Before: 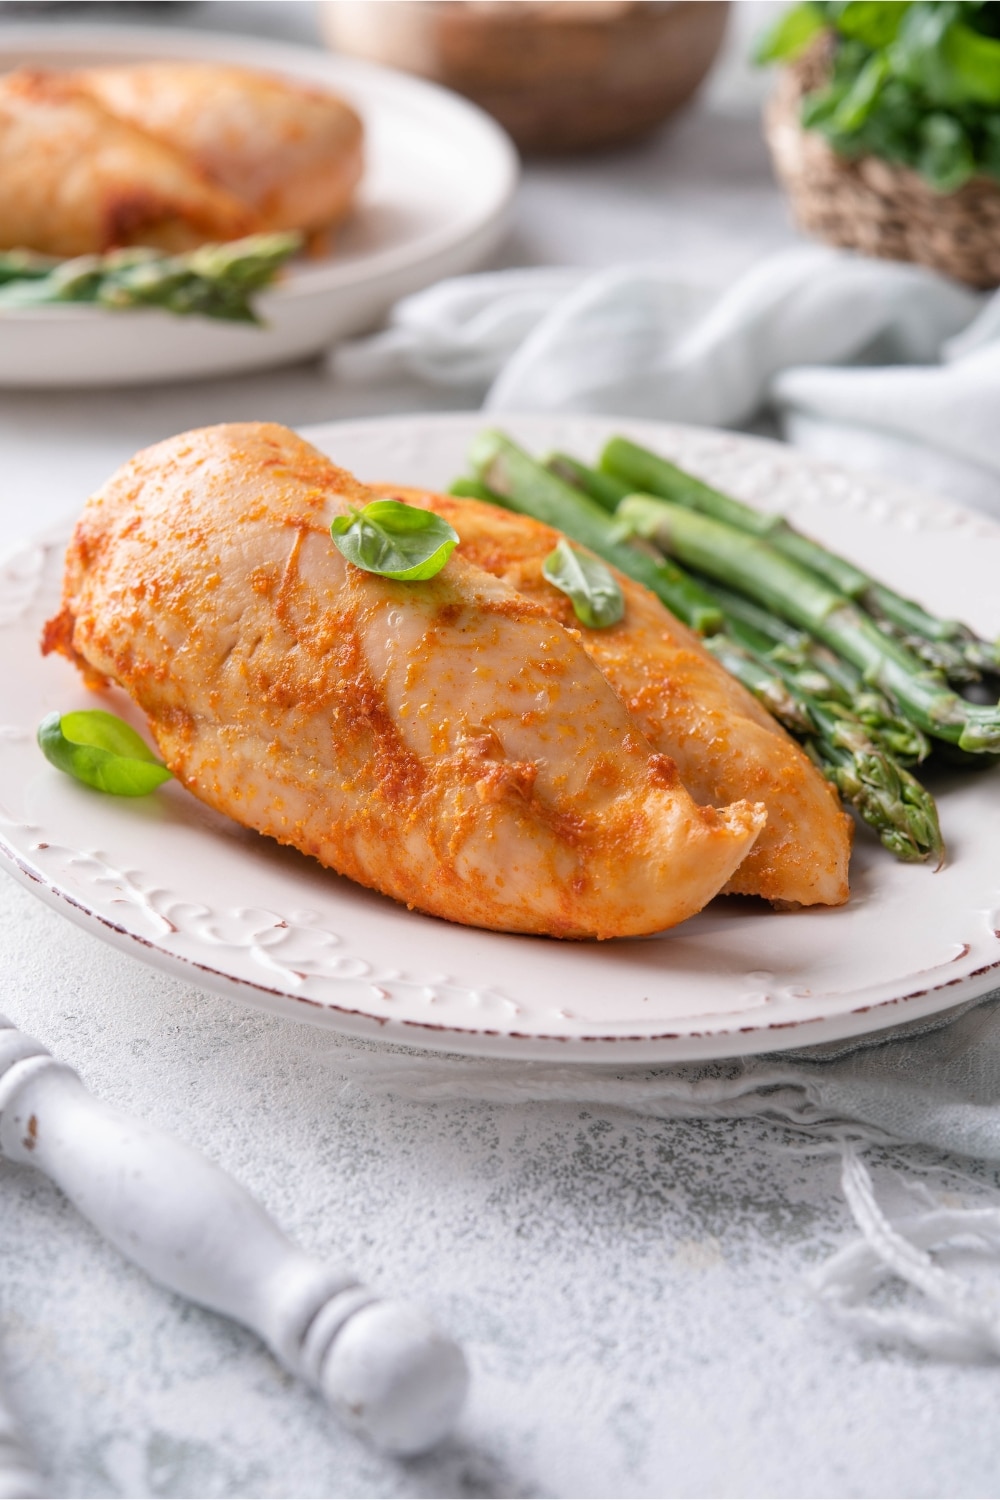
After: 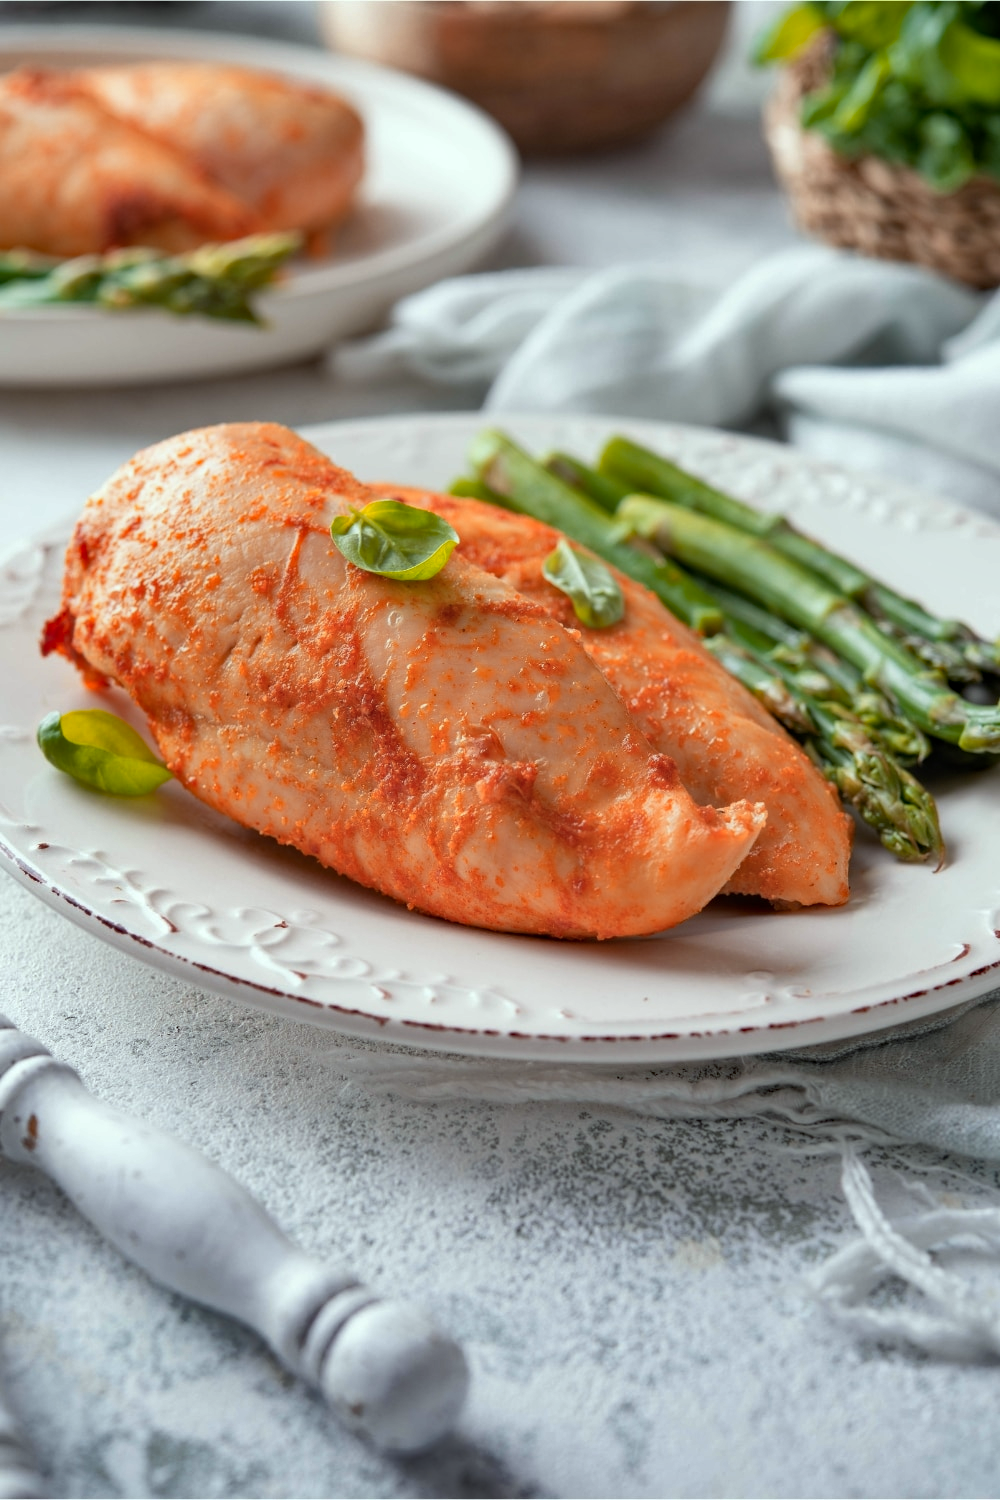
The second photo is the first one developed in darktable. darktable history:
shadows and highlights: soften with gaussian
haze removal: strength 0.285, distance 0.25, compatibility mode true, adaptive false
color zones: curves: ch1 [(0, 0.469) (0.072, 0.457) (0.243, 0.494) (0.429, 0.5) (0.571, 0.5) (0.714, 0.5) (0.857, 0.5) (1, 0.469)]; ch2 [(0, 0.499) (0.143, 0.467) (0.242, 0.436) (0.429, 0.493) (0.571, 0.5) (0.714, 0.5) (0.857, 0.5) (1, 0.499)]
tone equalizer: edges refinement/feathering 500, mask exposure compensation -1.57 EV, preserve details no
base curve: curves: ch0 [(0, 0) (0.303, 0.277) (1, 1)], preserve colors none
color correction: highlights a* -6.86, highlights b* 0.684
